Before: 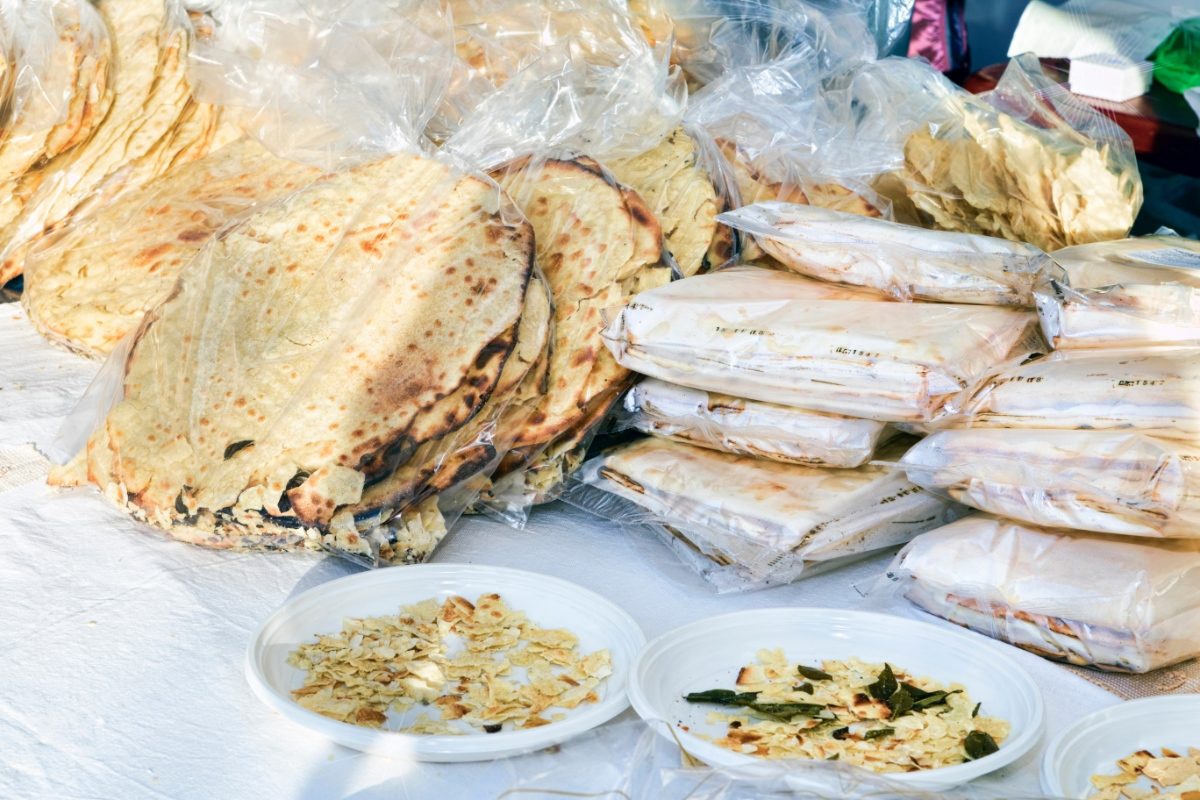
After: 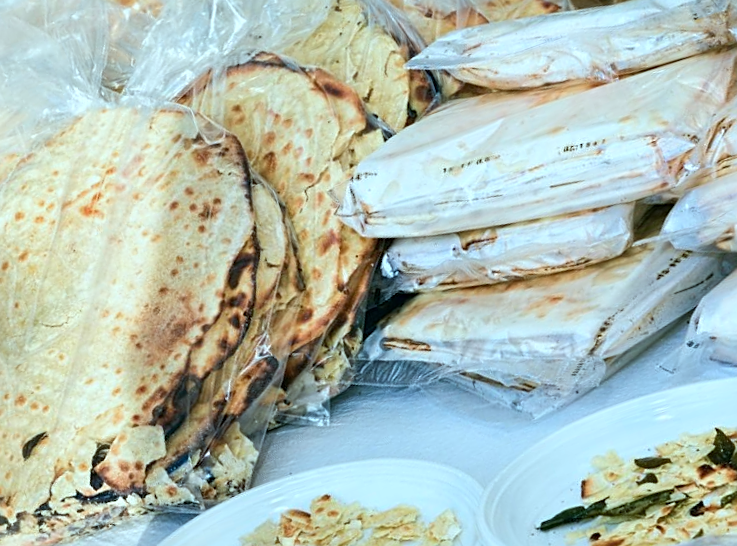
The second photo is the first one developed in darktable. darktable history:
crop and rotate: angle 19.73°, left 6.817%, right 4.205%, bottom 1.153%
color correction: highlights a* -10.23, highlights b* -10.04
sharpen: on, module defaults
